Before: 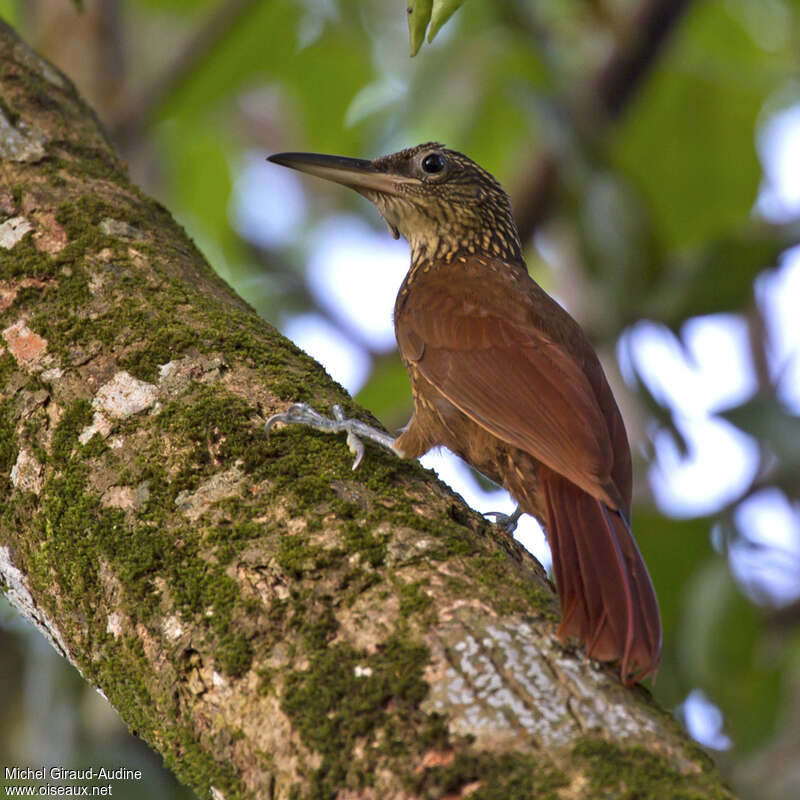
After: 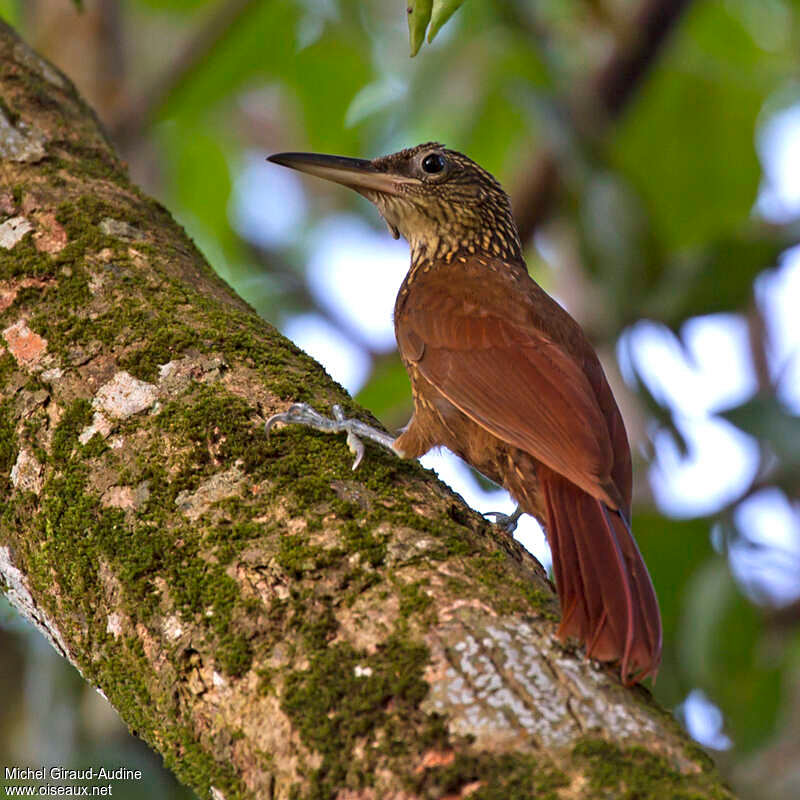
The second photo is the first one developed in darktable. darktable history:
sharpen: amount 0.204
base curve: preserve colors none
